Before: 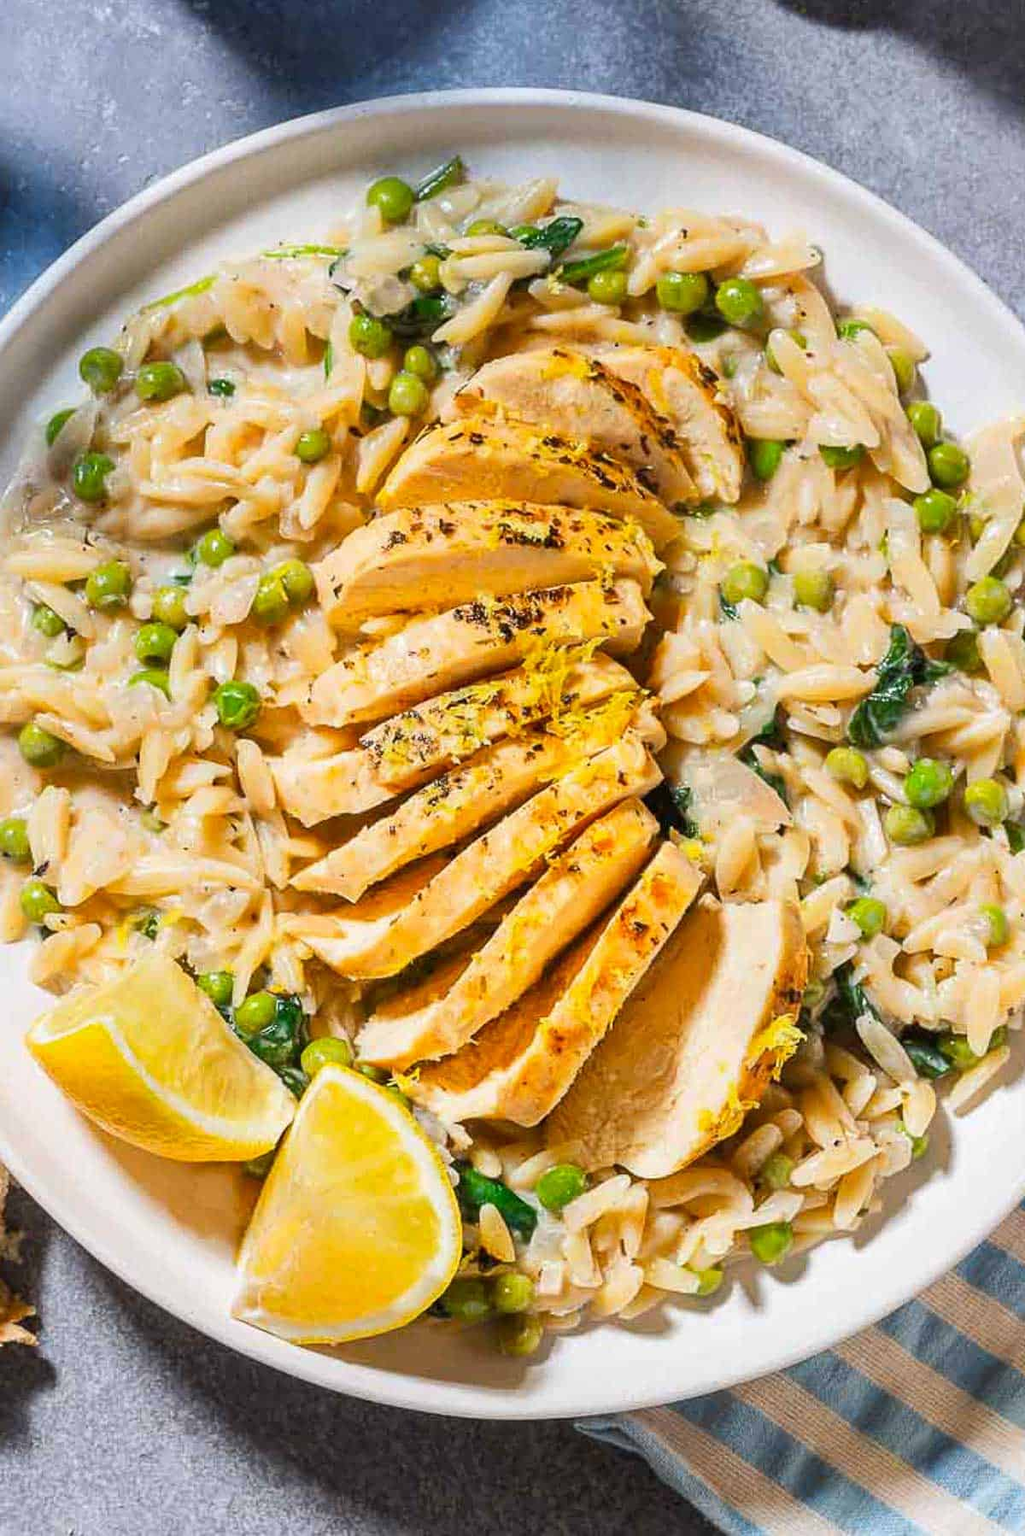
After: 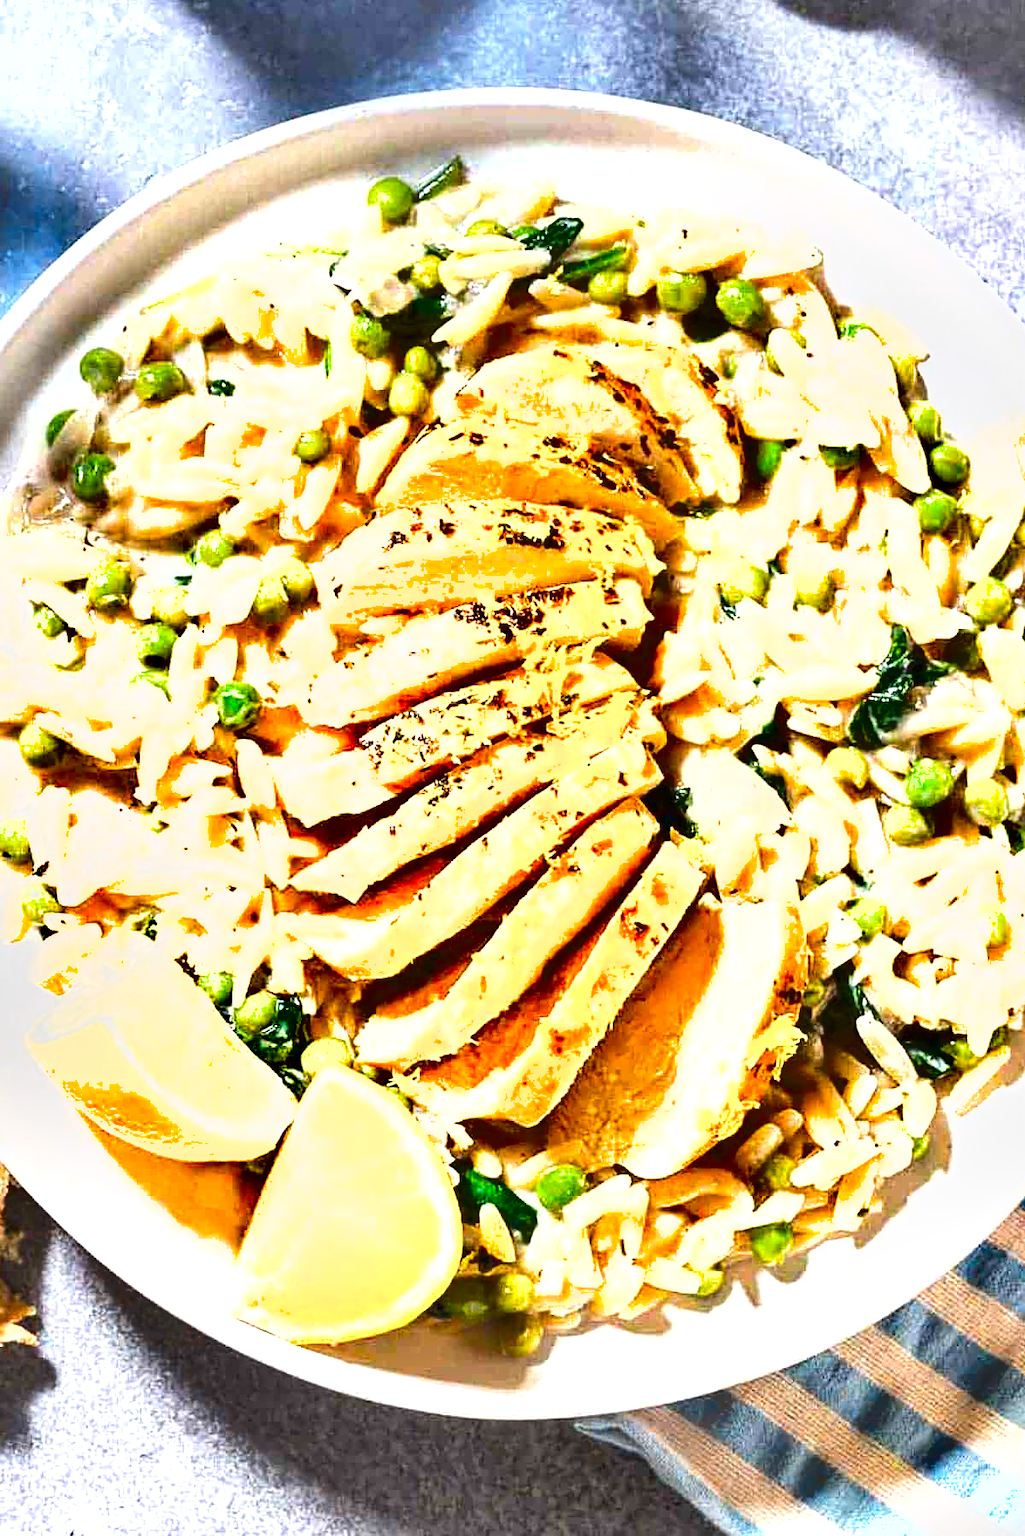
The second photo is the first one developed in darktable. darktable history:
tone equalizer: -8 EV -0.433 EV, -7 EV -0.407 EV, -6 EV -0.336 EV, -5 EV -0.192 EV, -3 EV 0.246 EV, -2 EV 0.344 EV, -1 EV 0.41 EV, +0 EV 0.4 EV
contrast brightness saturation: contrast 0.054, brightness 0.062, saturation 0.008
shadows and highlights: soften with gaussian
exposure: black level correction 0, exposure 0.892 EV, compensate highlight preservation false
